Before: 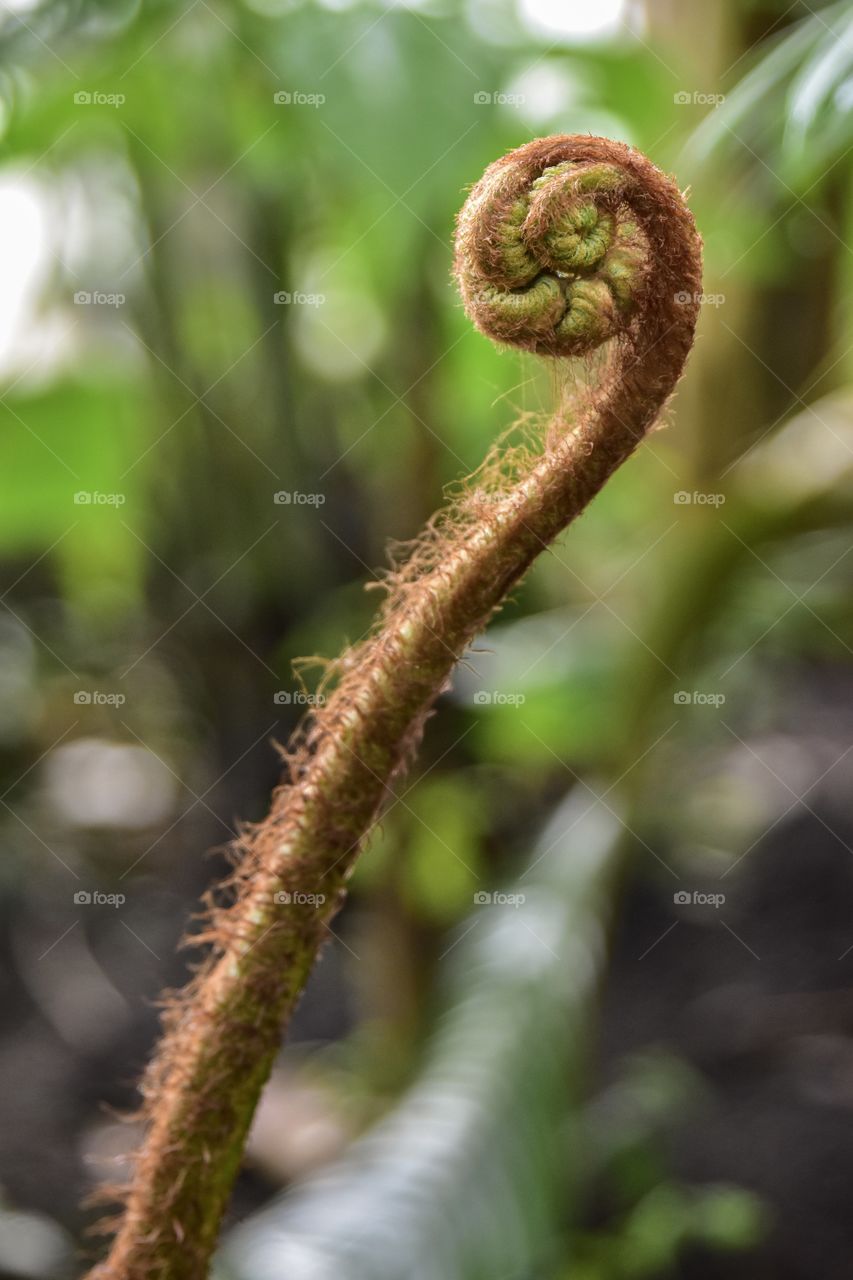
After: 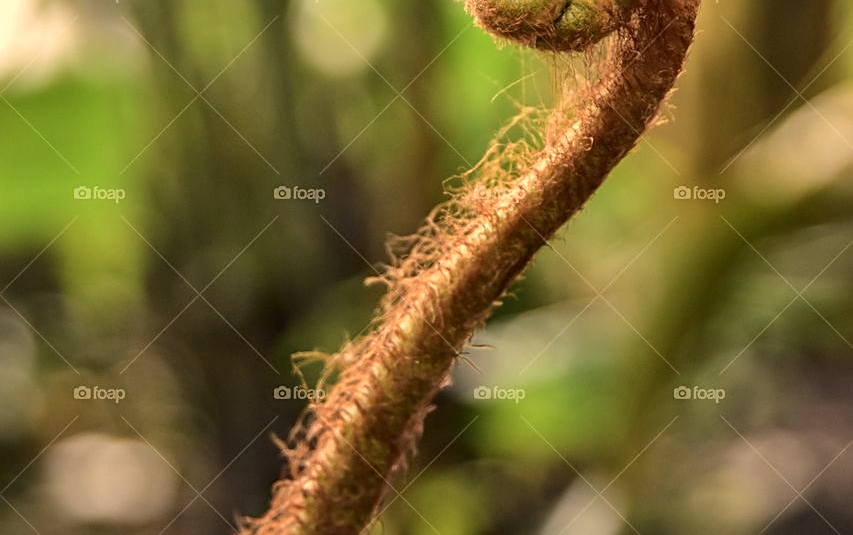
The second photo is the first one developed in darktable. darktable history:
local contrast: mode bilateral grid, contrast 20, coarseness 50, detail 120%, midtone range 0.2
crop and rotate: top 23.84%, bottom 34.294%
sharpen: on, module defaults
white balance: red 1.138, green 0.996, blue 0.812
